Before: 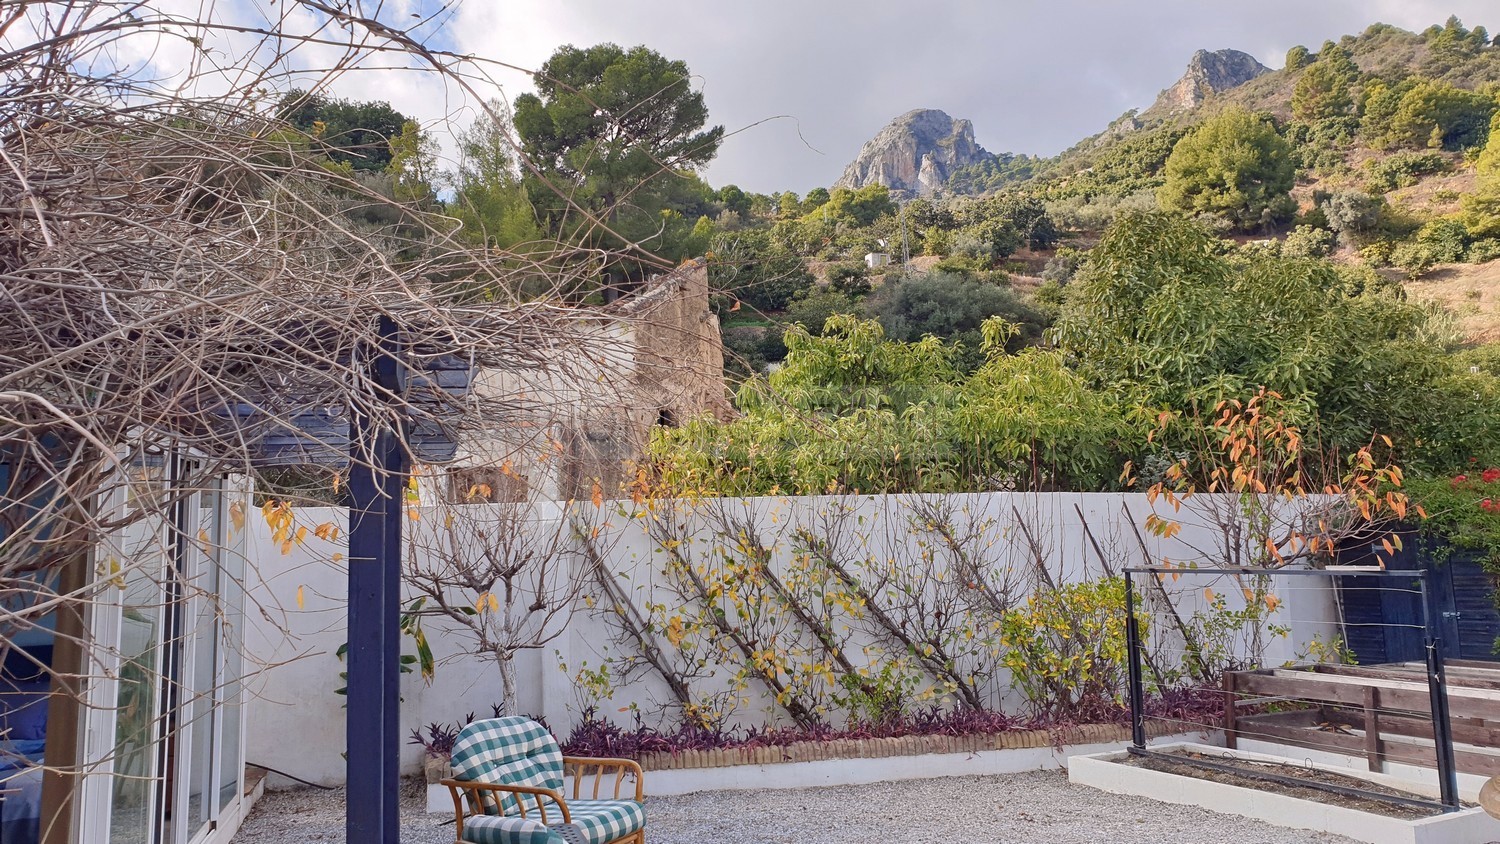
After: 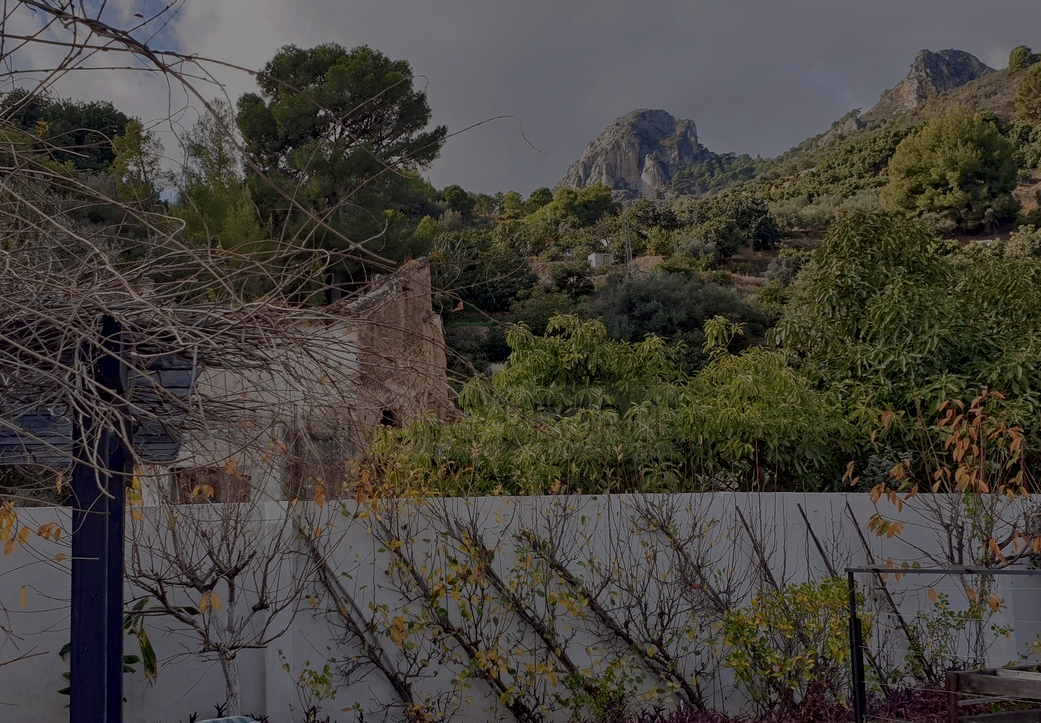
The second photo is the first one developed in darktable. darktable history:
tone equalizer: smoothing diameter 2.19%, edges refinement/feathering 23.06, mask exposure compensation -1.57 EV, filter diffusion 5
crop: left 18.482%, right 12.076%, bottom 14.219%
exposure: exposure -2.043 EV, compensate exposure bias true, compensate highlight preservation false
local contrast: on, module defaults
